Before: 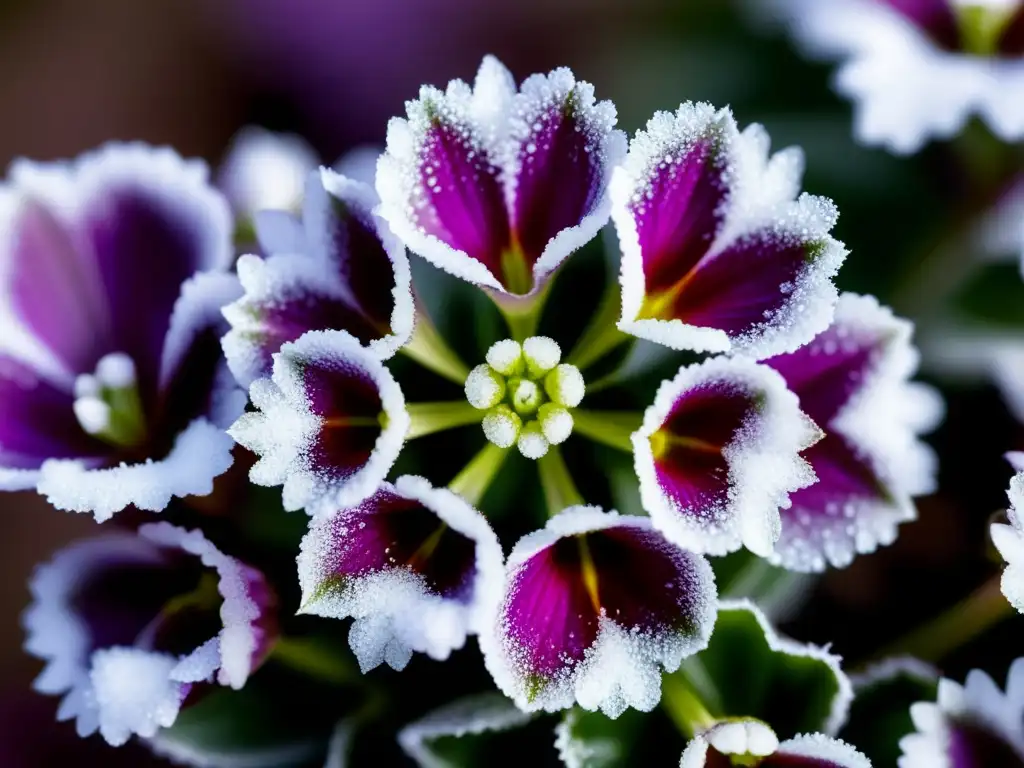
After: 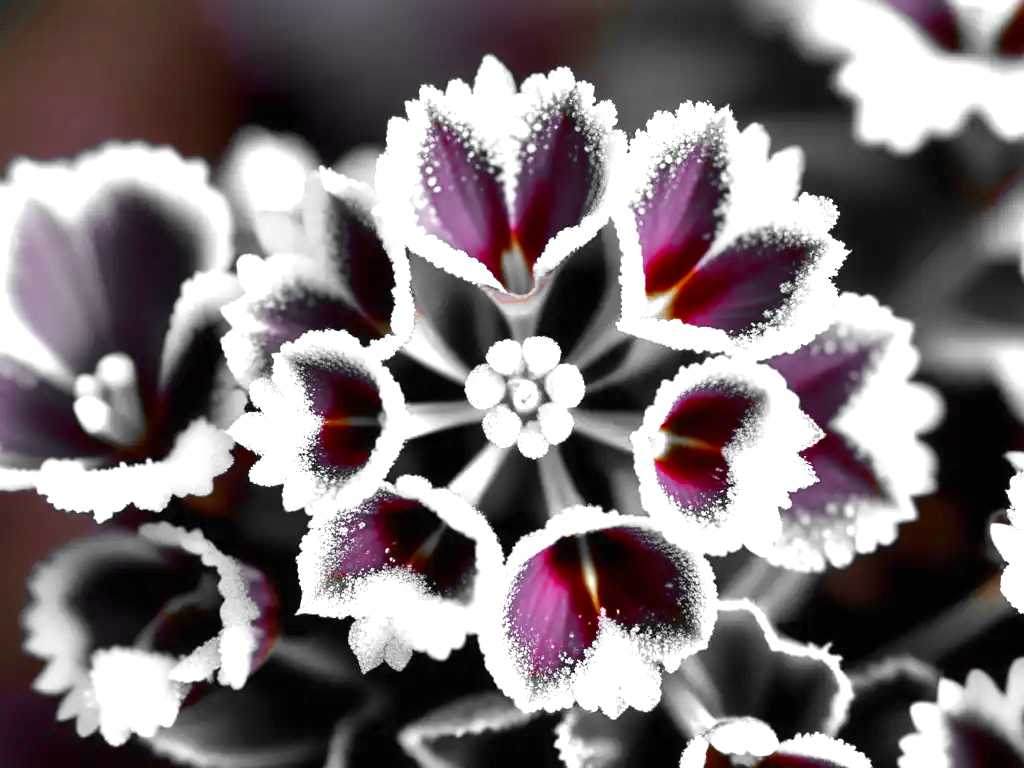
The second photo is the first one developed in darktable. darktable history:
color zones: curves: ch0 [(0, 0.497) (0.096, 0.361) (0.221, 0.538) (0.429, 0.5) (0.571, 0.5) (0.714, 0.5) (0.857, 0.5) (1, 0.497)]; ch1 [(0, 0.5) (0.143, 0.5) (0.257, -0.002) (0.429, 0.04) (0.571, -0.001) (0.714, -0.015) (0.857, 0.024) (1, 0.5)]
tone equalizer: on, module defaults
exposure: black level correction 0, exposure 0.953 EV, compensate exposure bias true, compensate highlight preservation false
